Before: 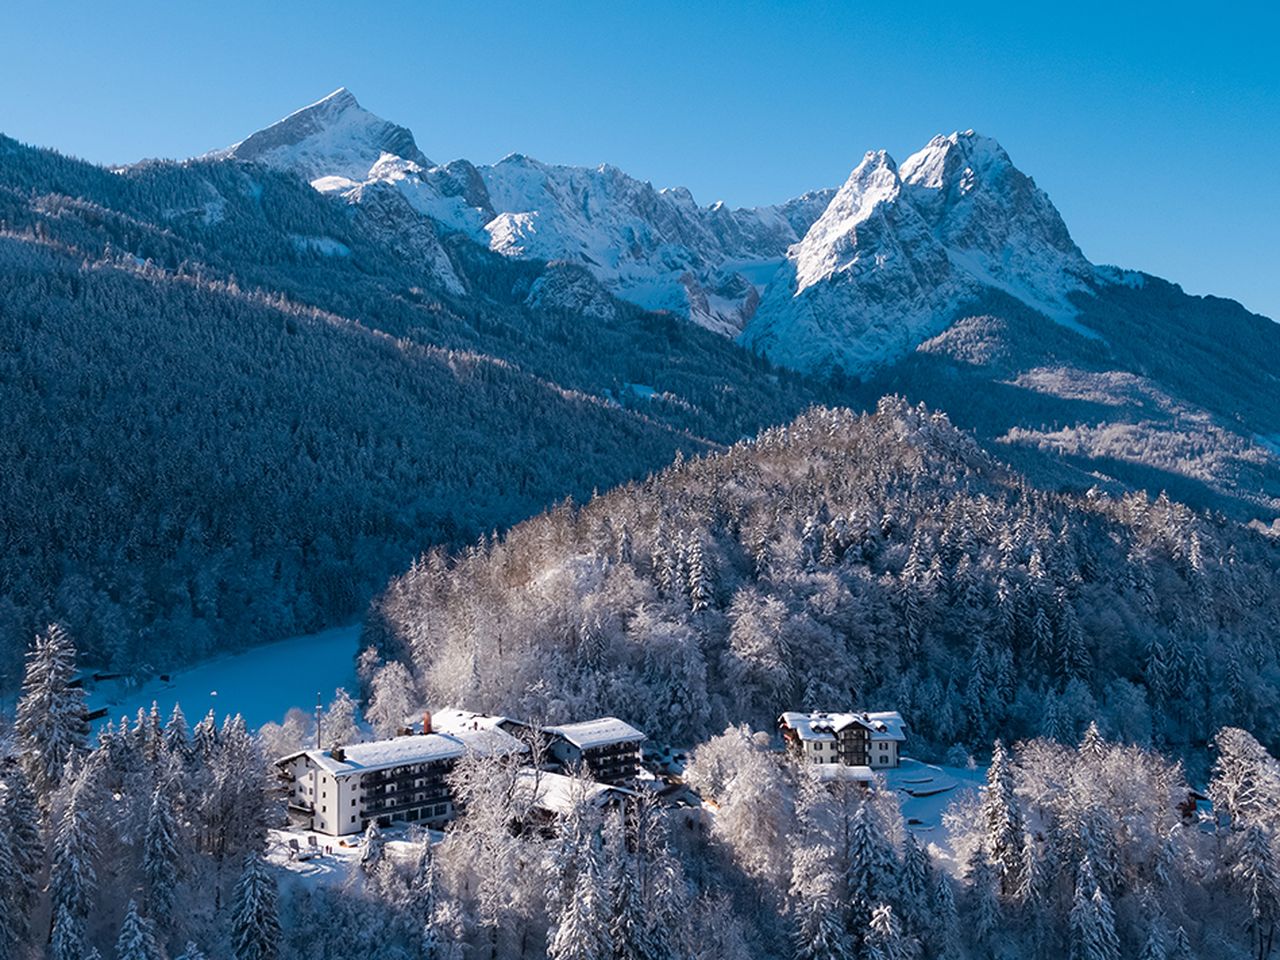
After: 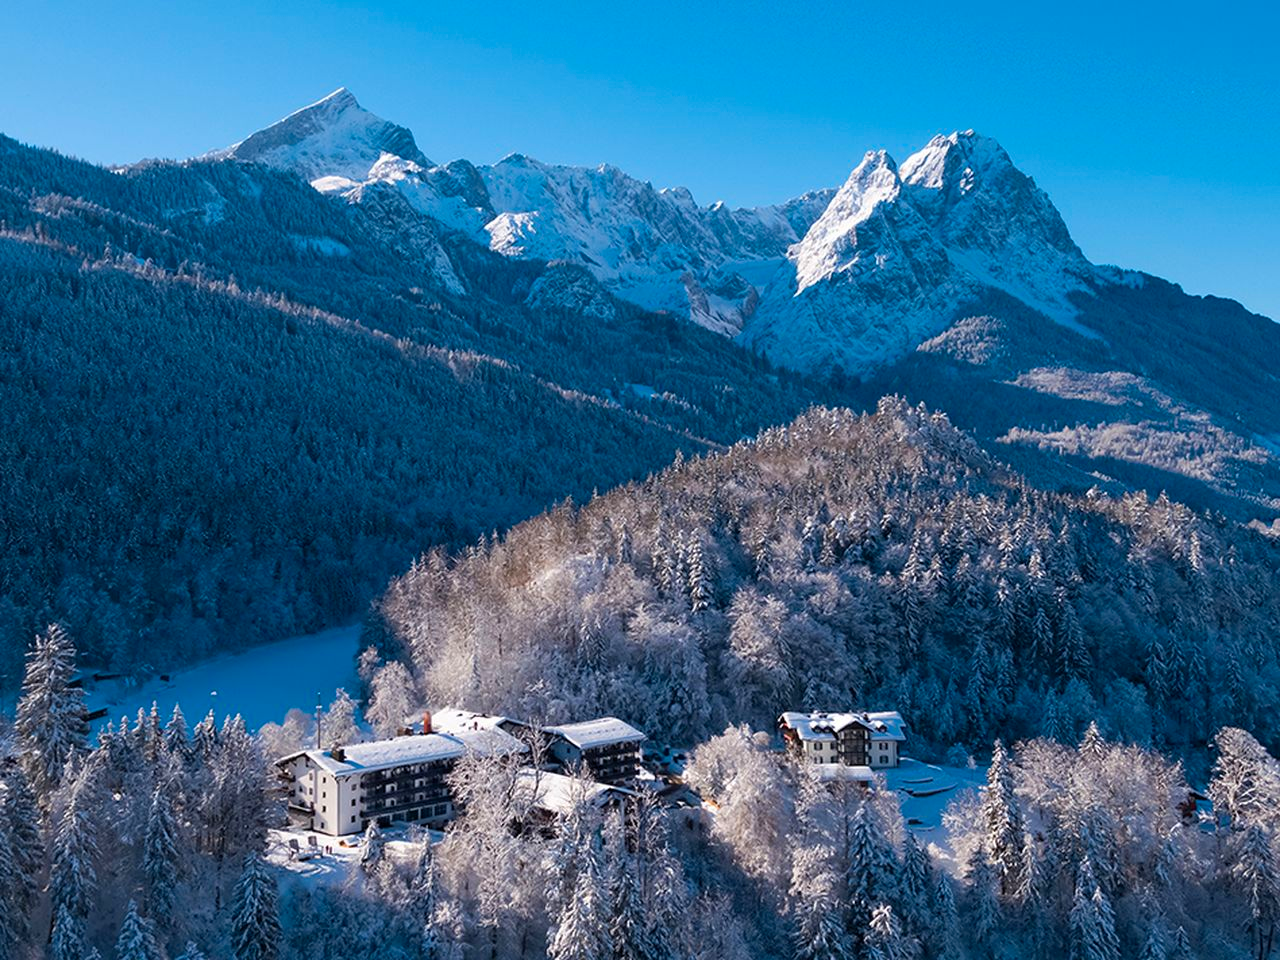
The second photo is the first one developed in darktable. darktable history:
color balance rgb: perceptual saturation grading › global saturation 31.155%
